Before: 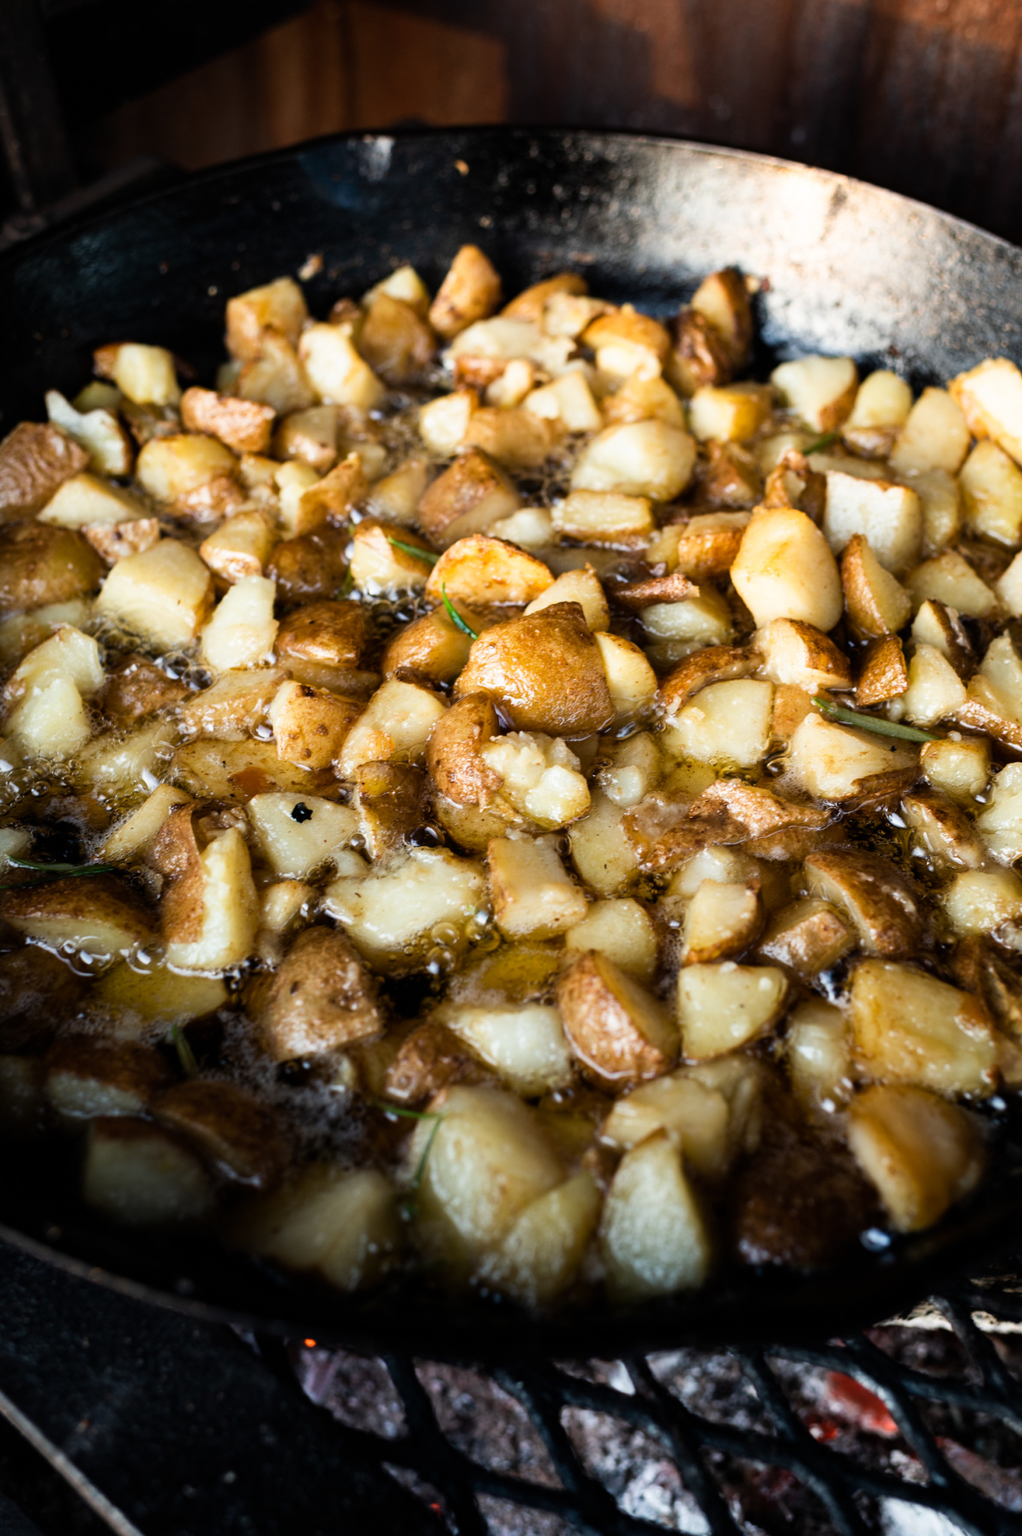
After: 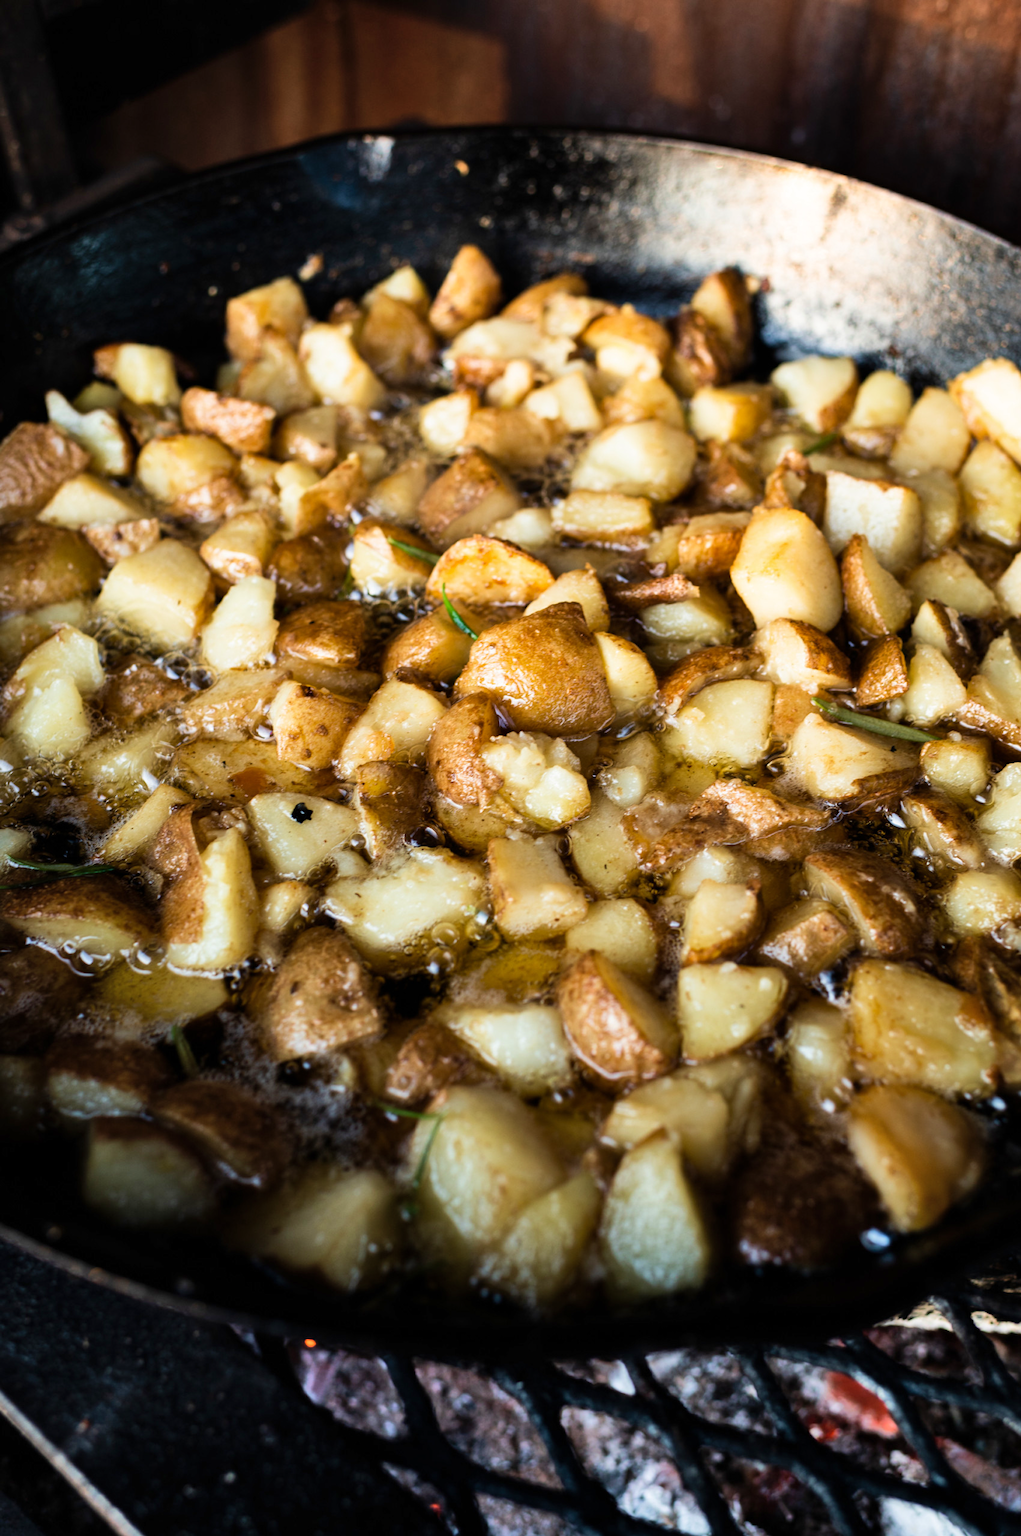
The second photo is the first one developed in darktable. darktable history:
velvia: on, module defaults
shadows and highlights: shadows 37.27, highlights -28.18, soften with gaussian
